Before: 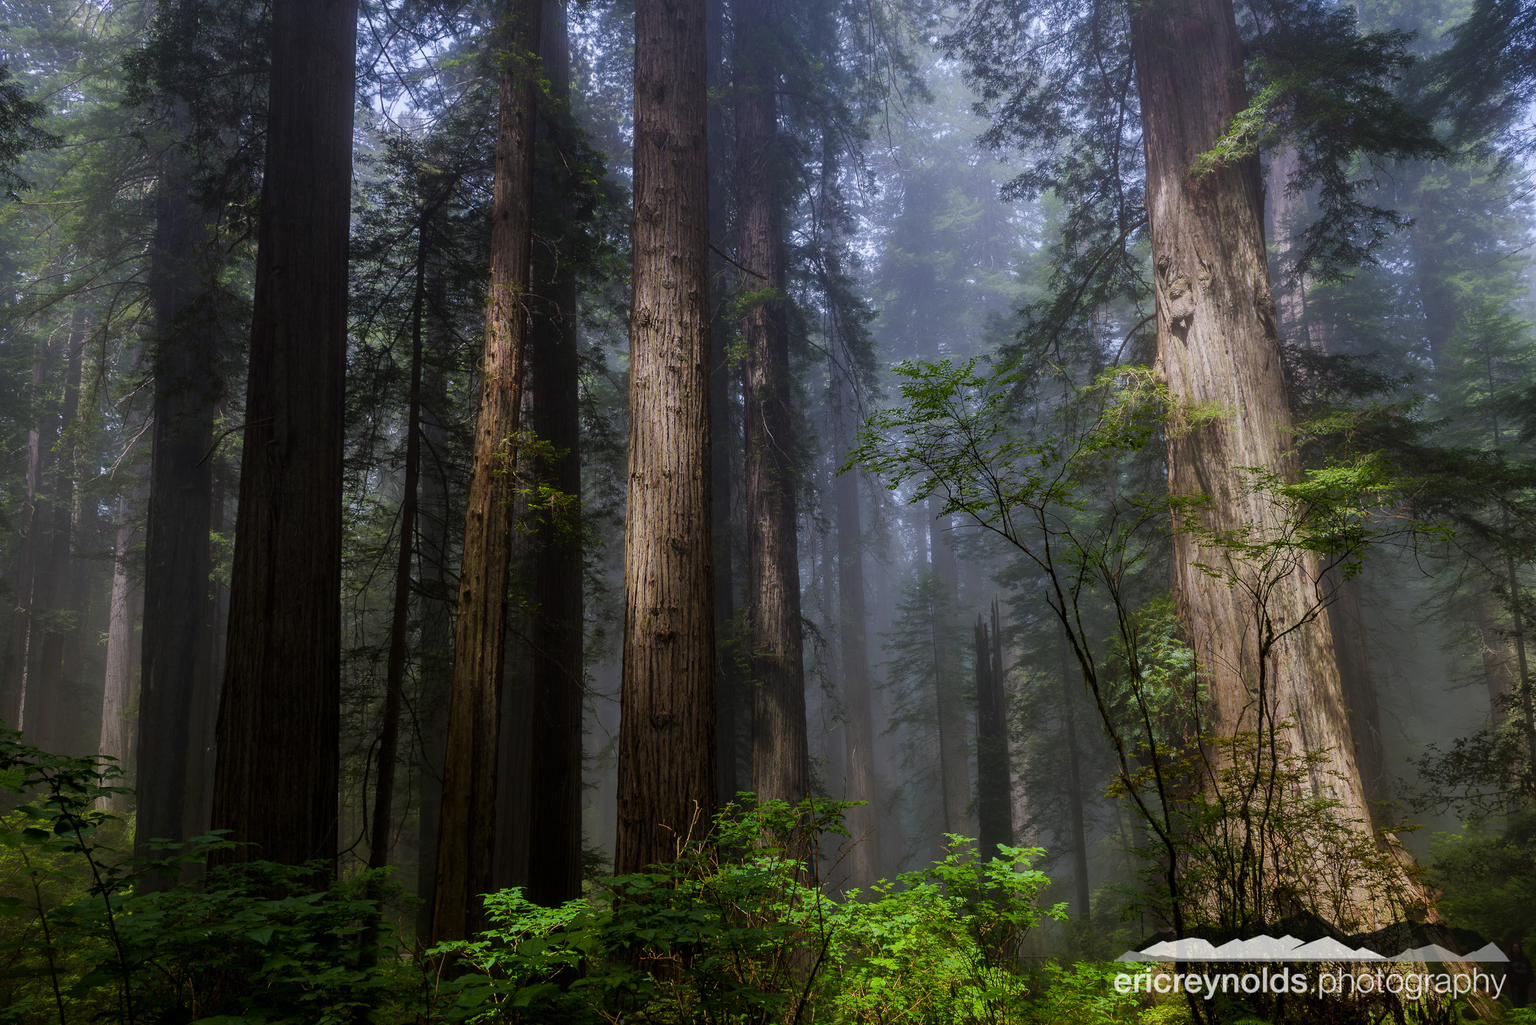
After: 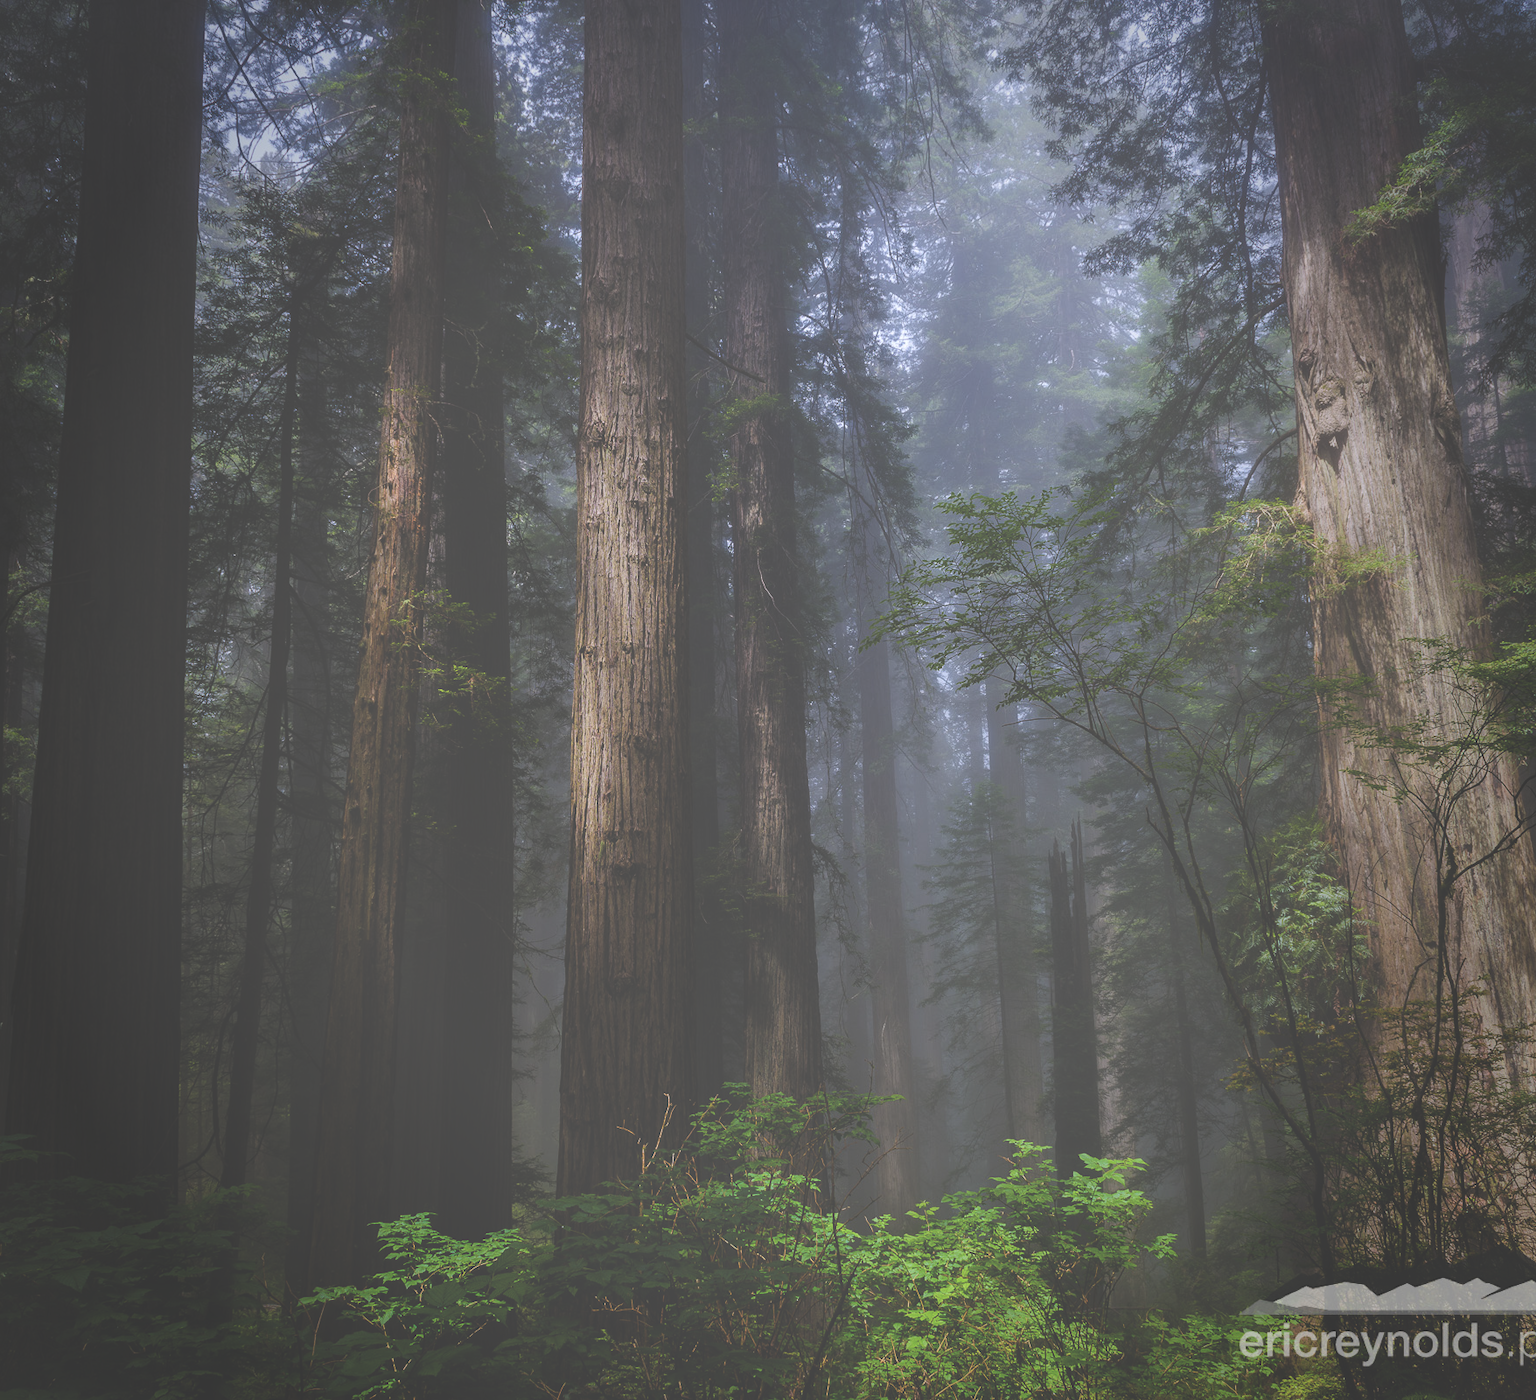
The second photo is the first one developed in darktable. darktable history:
vignetting: fall-off start 64.92%, saturation -0.02, width/height ratio 0.876
exposure: black level correction -0.086, compensate highlight preservation false
crop: left 13.537%, right 13.26%
levels: levels [0.031, 0.5, 0.969]
